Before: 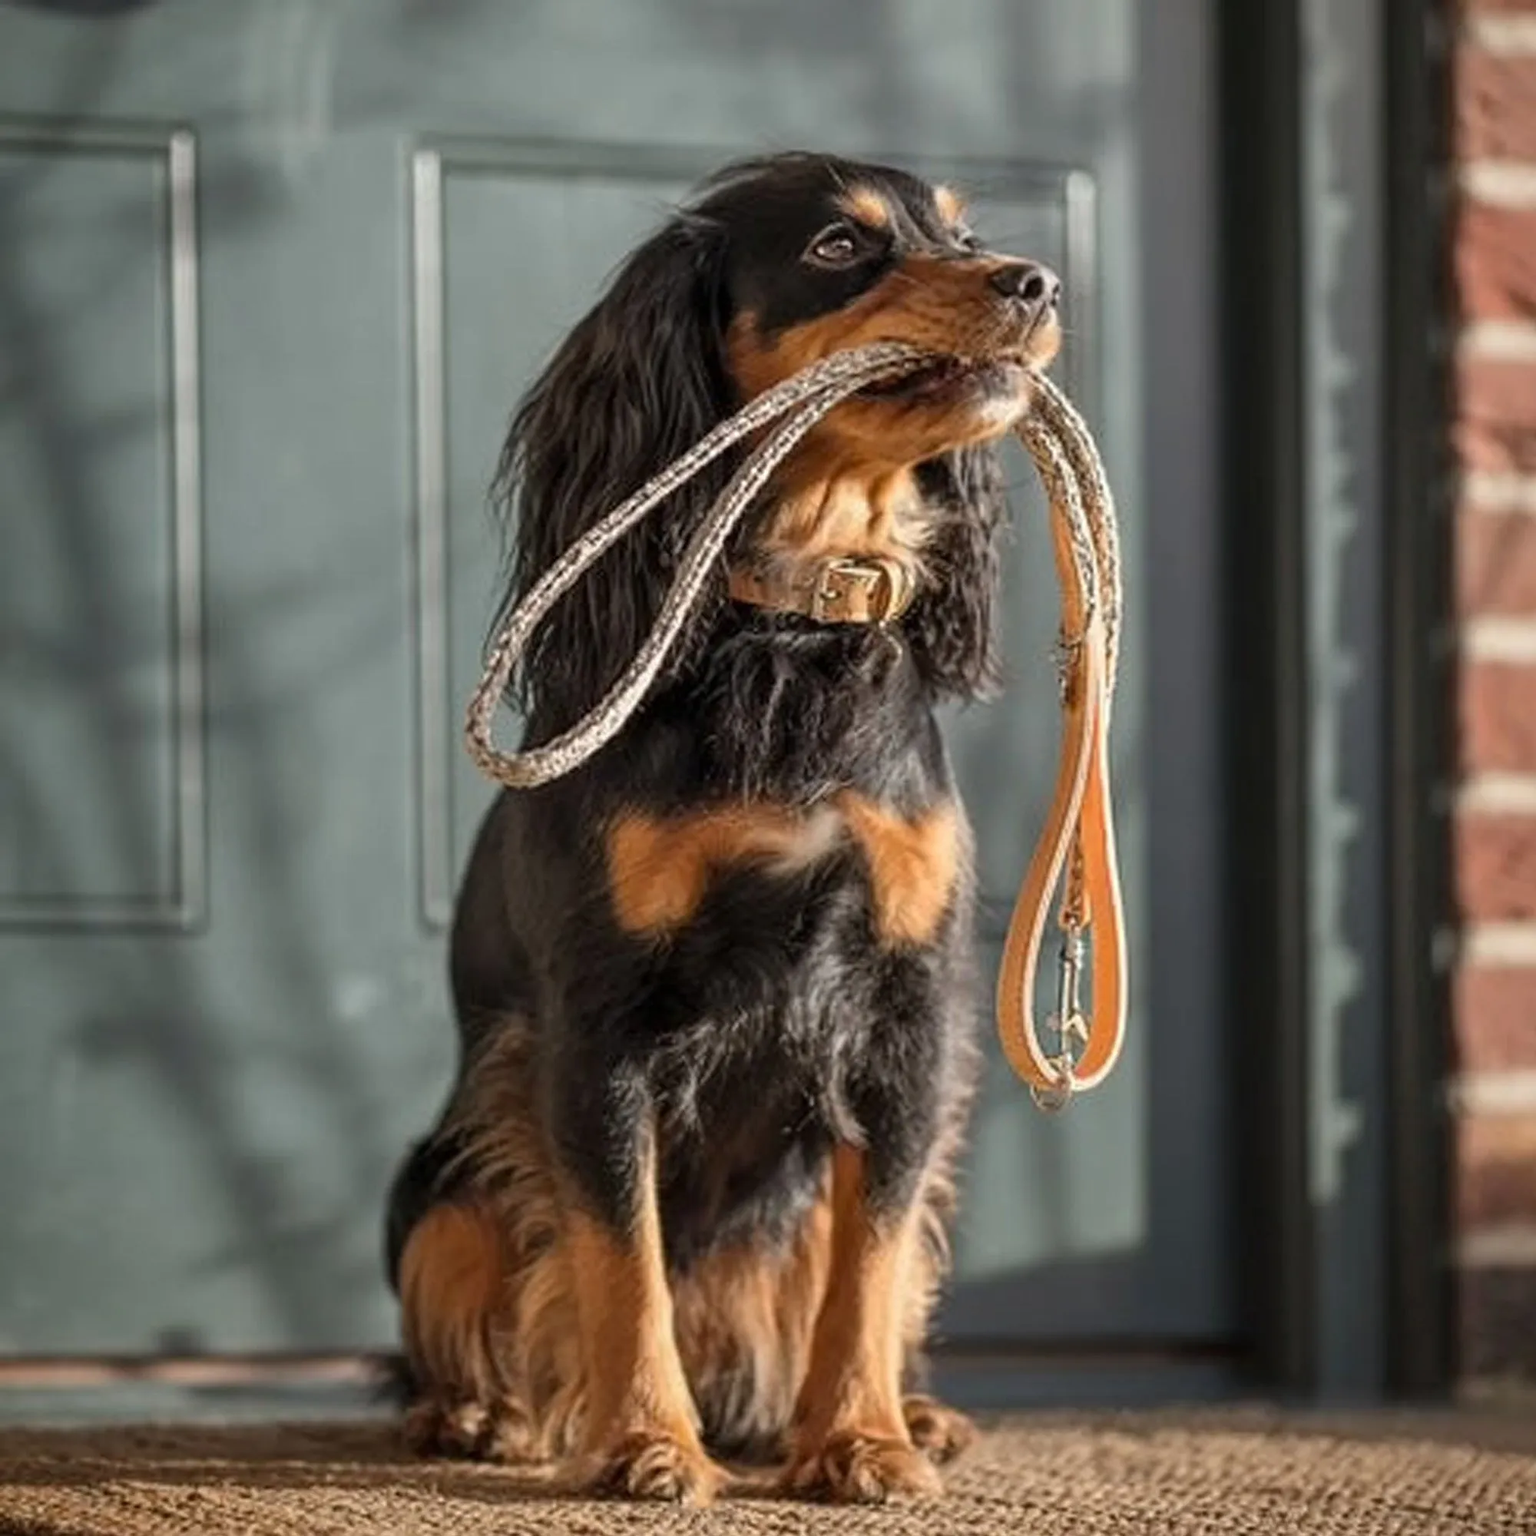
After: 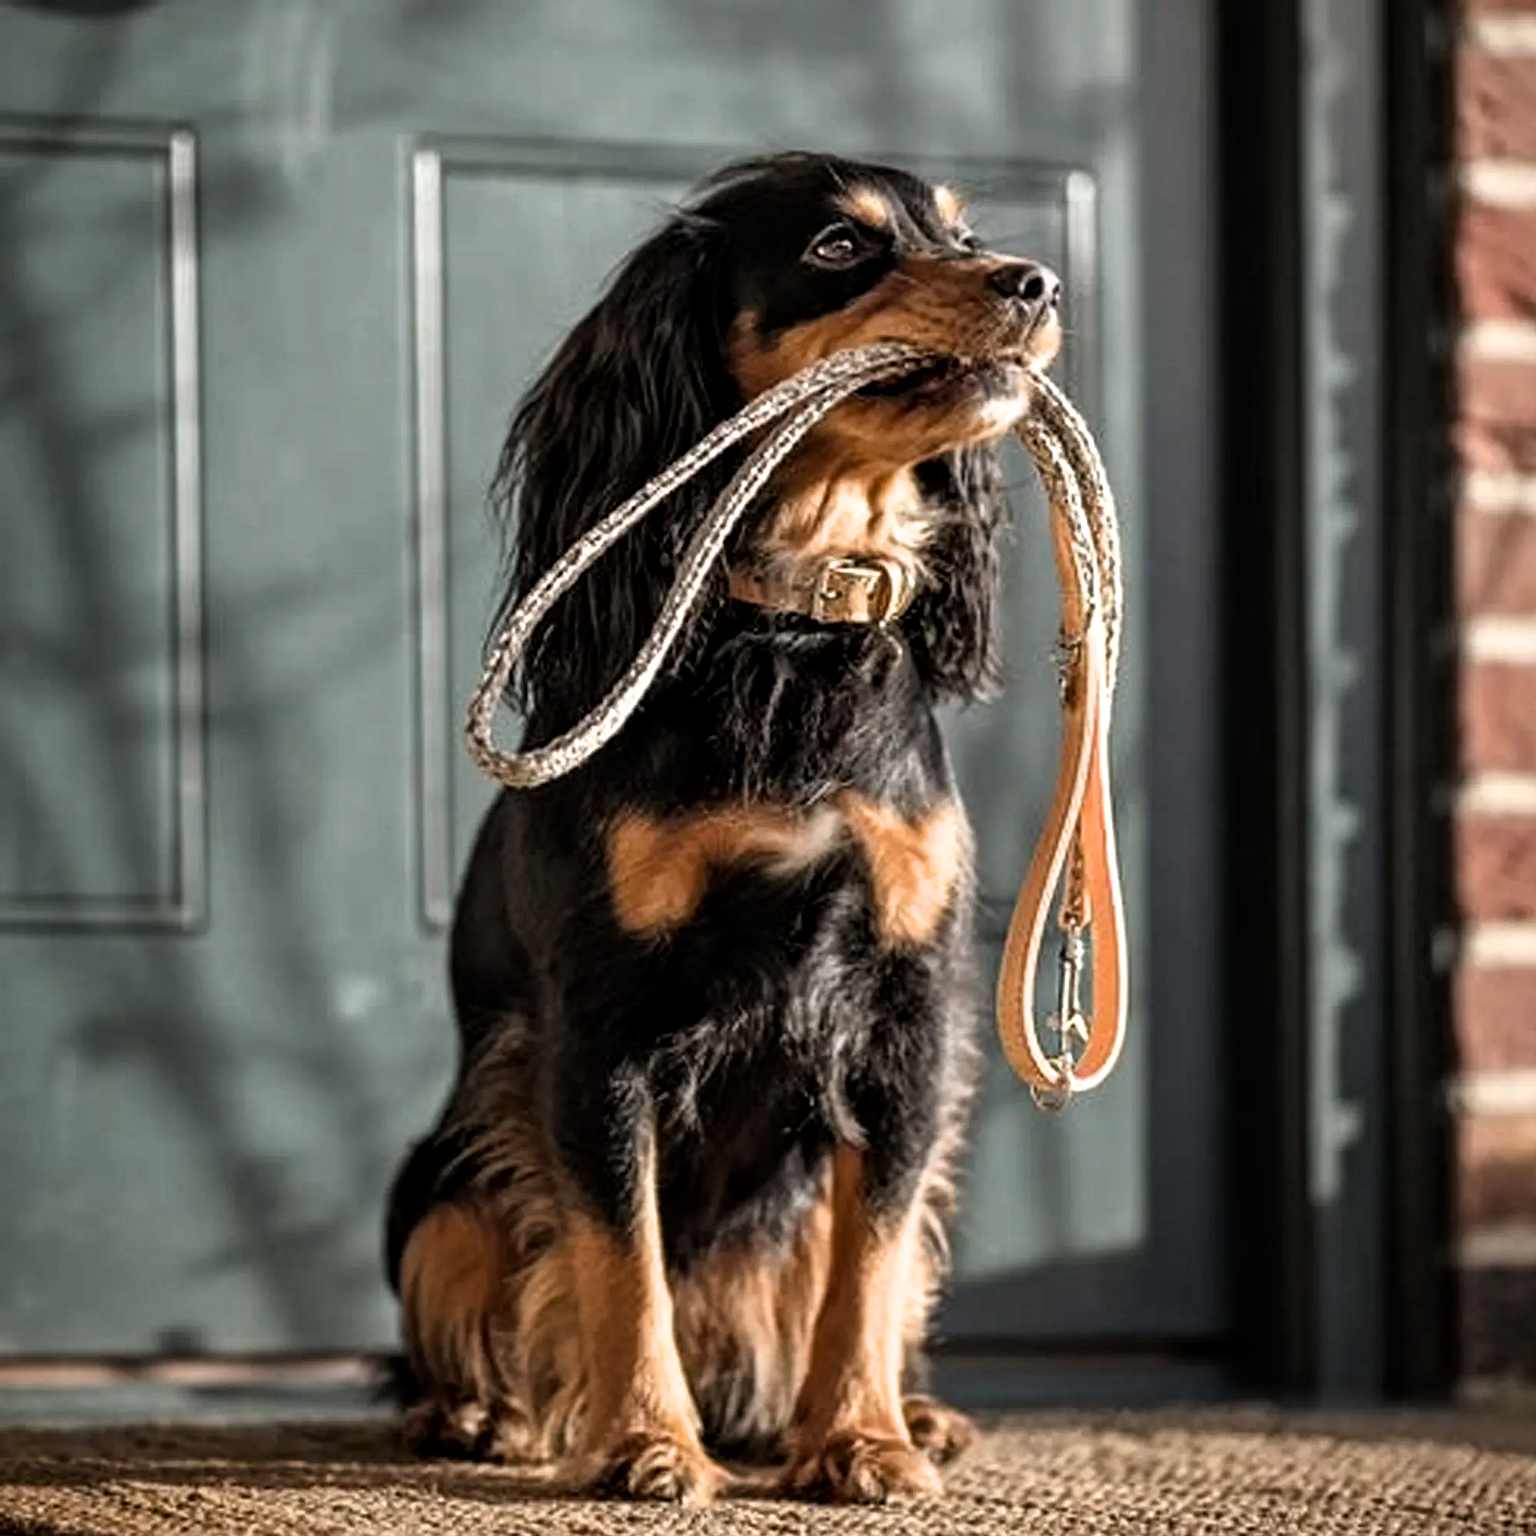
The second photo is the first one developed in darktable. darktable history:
local contrast: mode bilateral grid, contrast 29, coarseness 17, detail 116%, midtone range 0.2
contrast equalizer: octaves 7, y [[0.5 ×6], [0.5 ×6], [0.5, 0.5, 0.501, 0.545, 0.707, 0.863], [0 ×6], [0 ×6]]
tone equalizer: -7 EV 0.206 EV, -6 EV 0.127 EV, -5 EV 0.103 EV, -4 EV 0.026 EV, -2 EV -0.027 EV, -1 EV -0.037 EV, +0 EV -0.051 EV, smoothing diameter 24.96%, edges refinement/feathering 14.18, preserve details guided filter
filmic rgb: black relative exposure -7.97 EV, white relative exposure 2.2 EV, hardness 7.04
